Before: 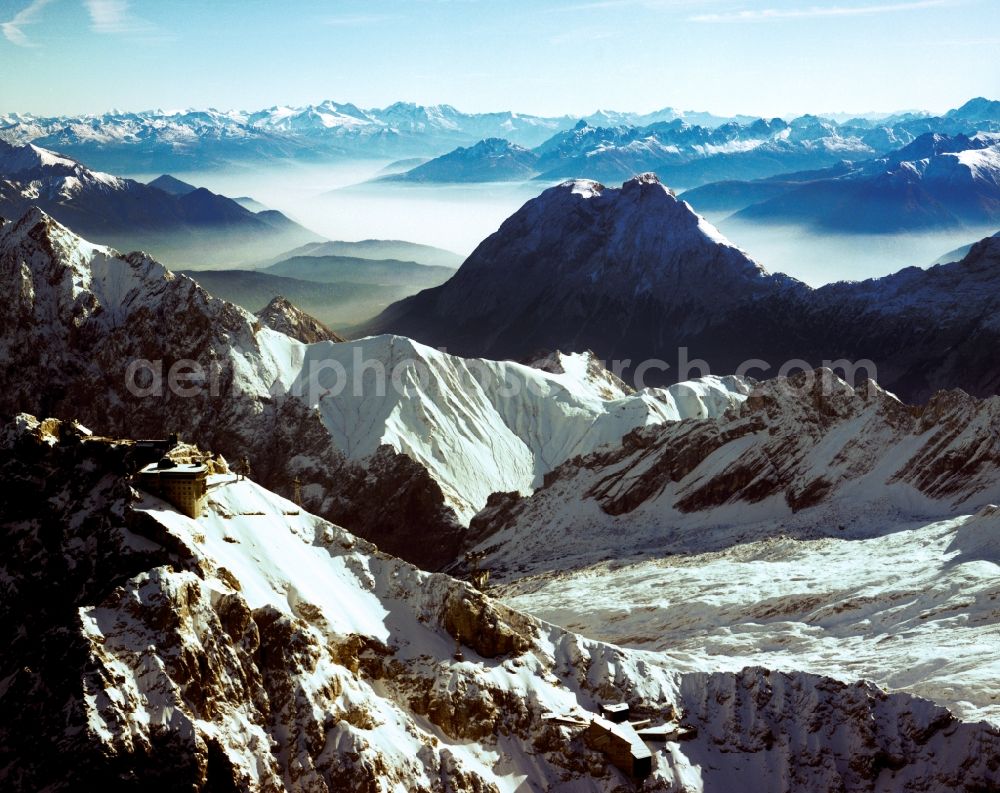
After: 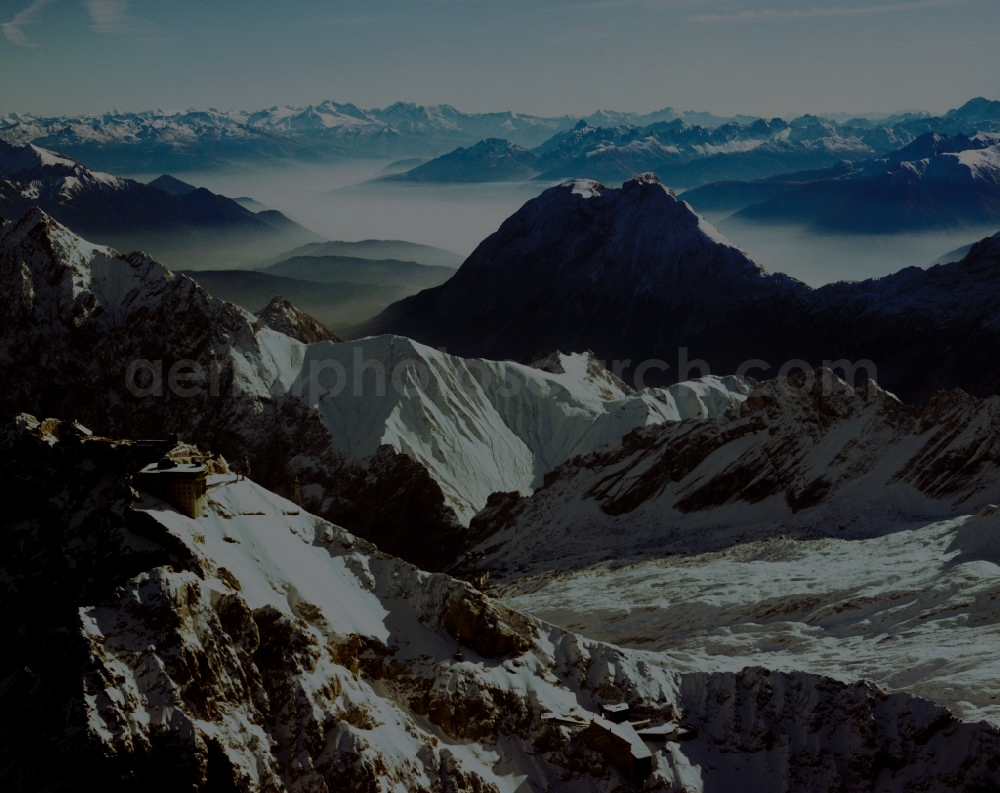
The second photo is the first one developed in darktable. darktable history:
exposure: exposure -2.353 EV, compensate highlight preservation false
